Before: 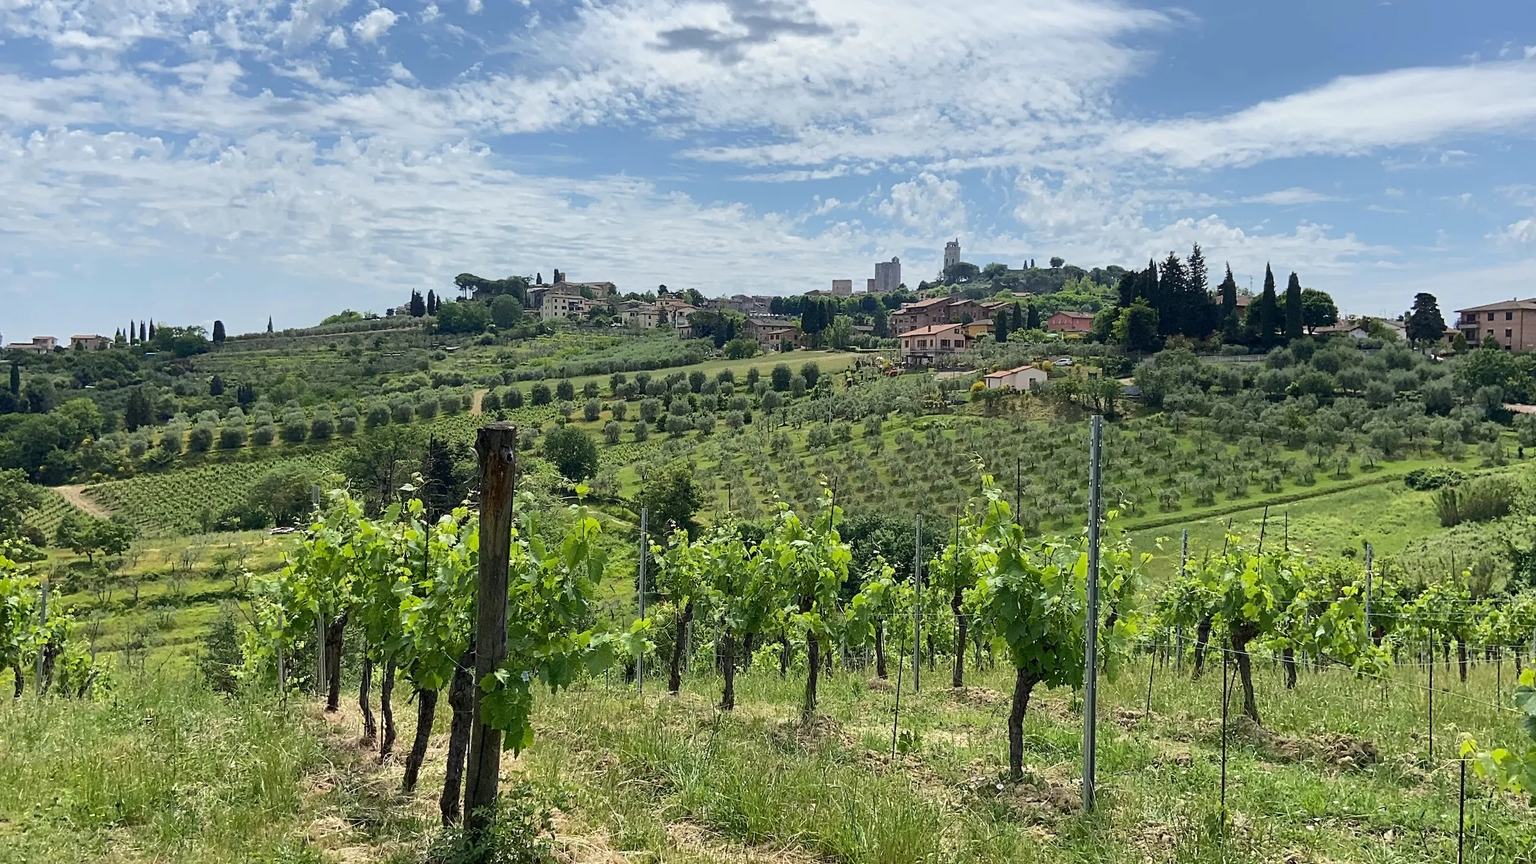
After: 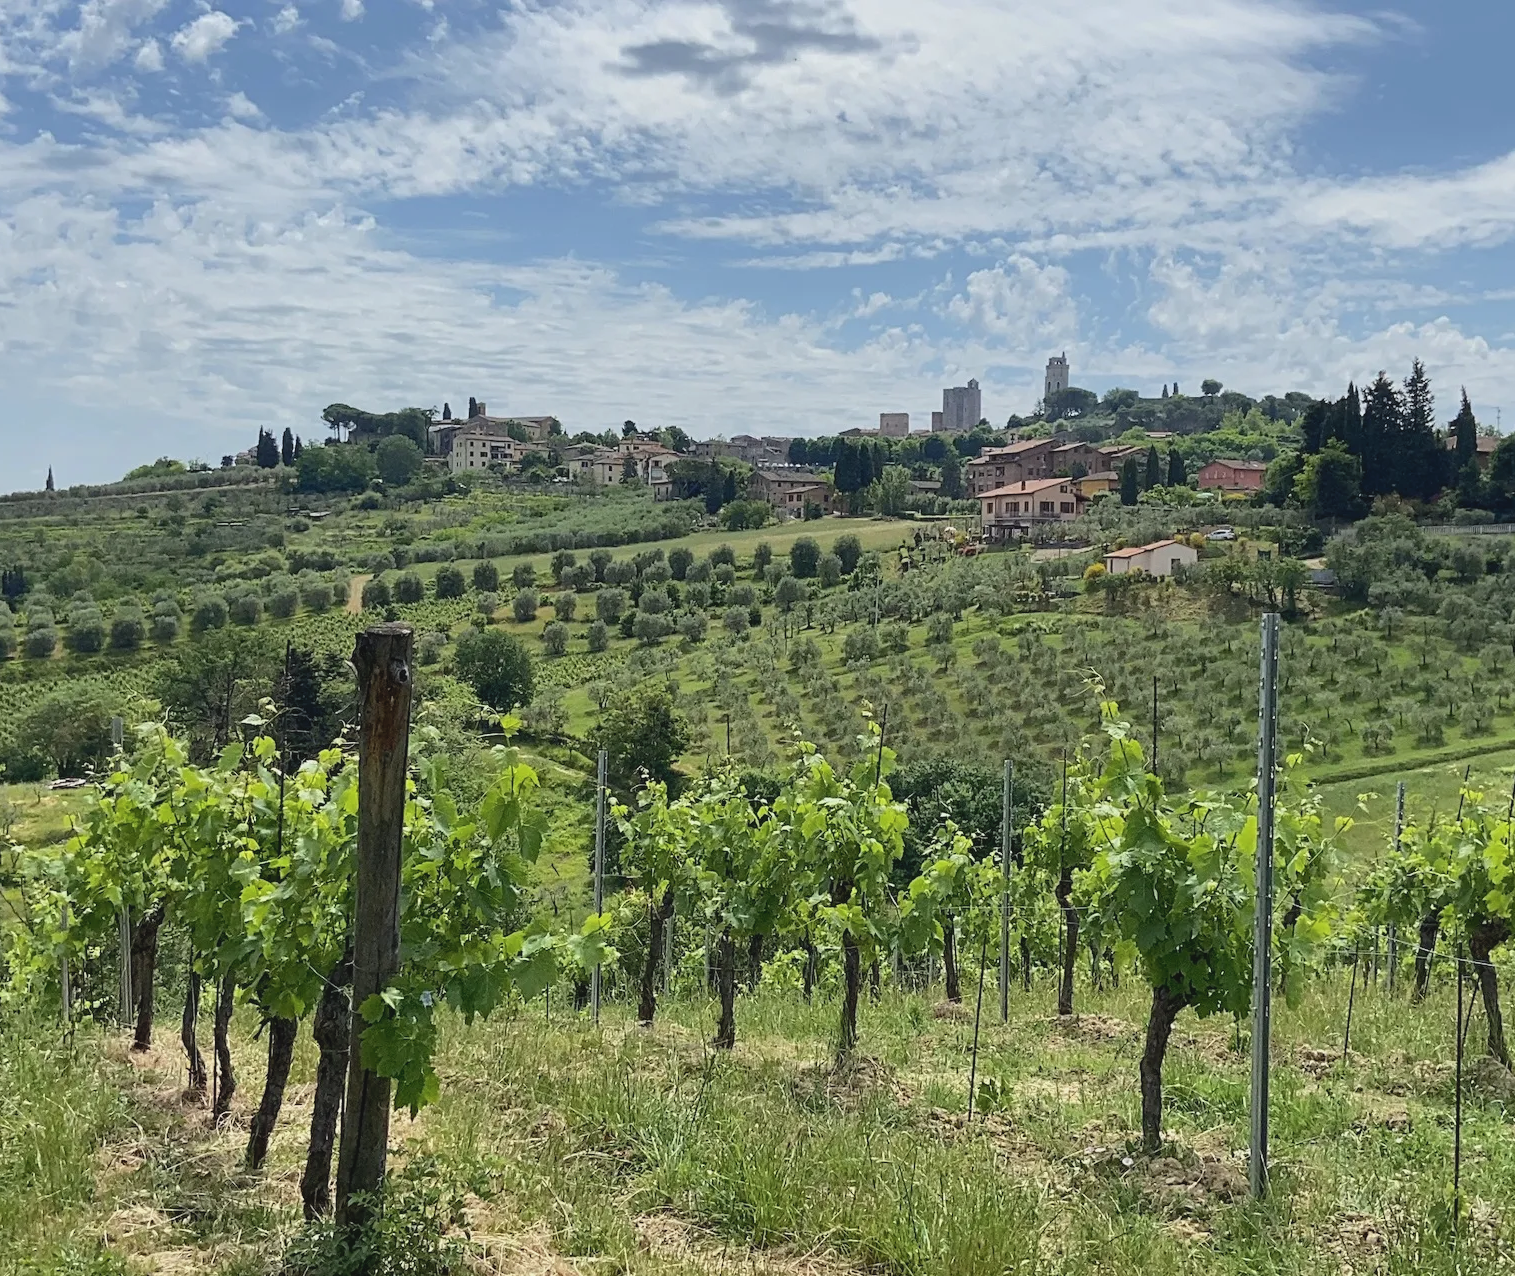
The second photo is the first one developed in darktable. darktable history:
crop: left 15.409%, right 17.785%
contrast brightness saturation: contrast -0.096, saturation -0.098
